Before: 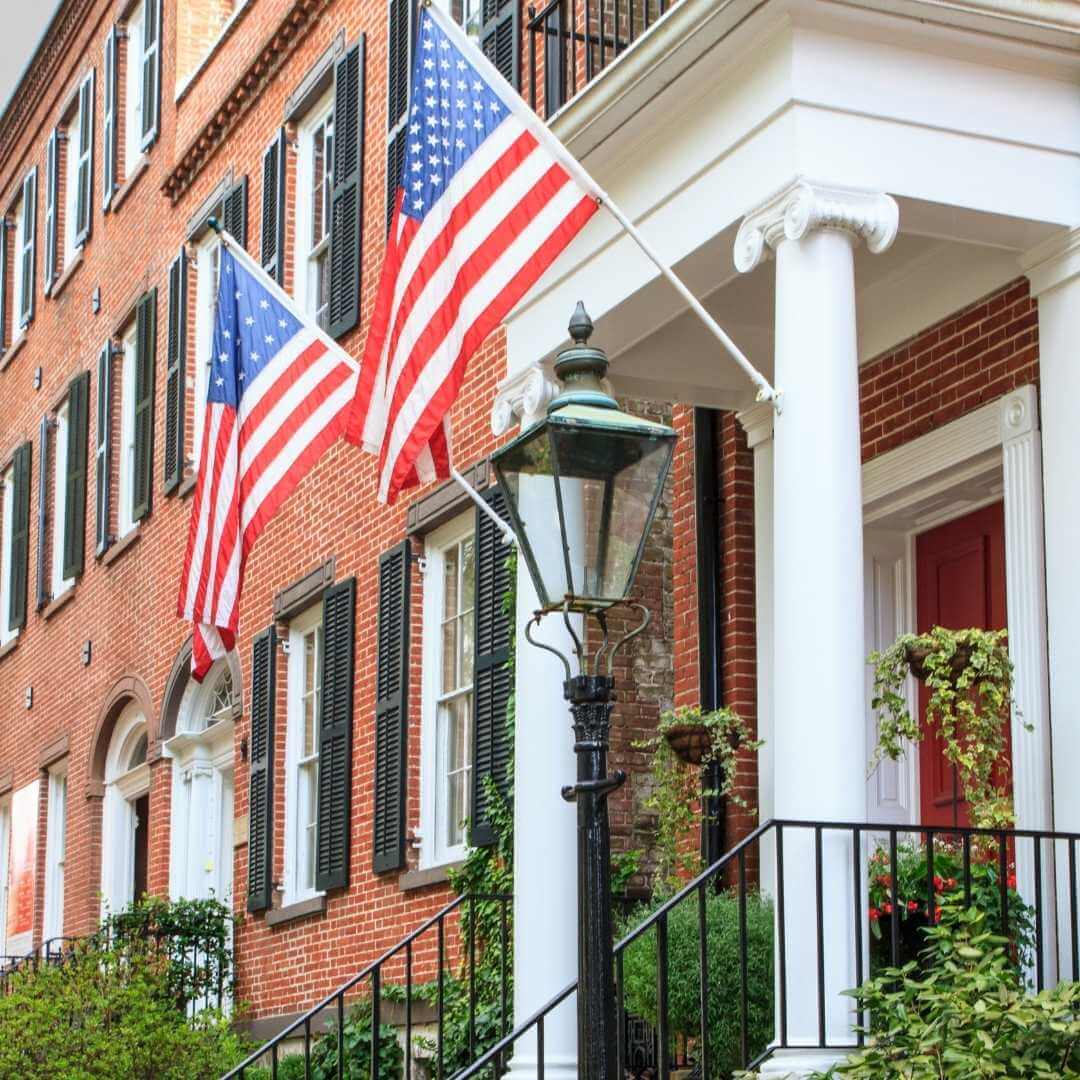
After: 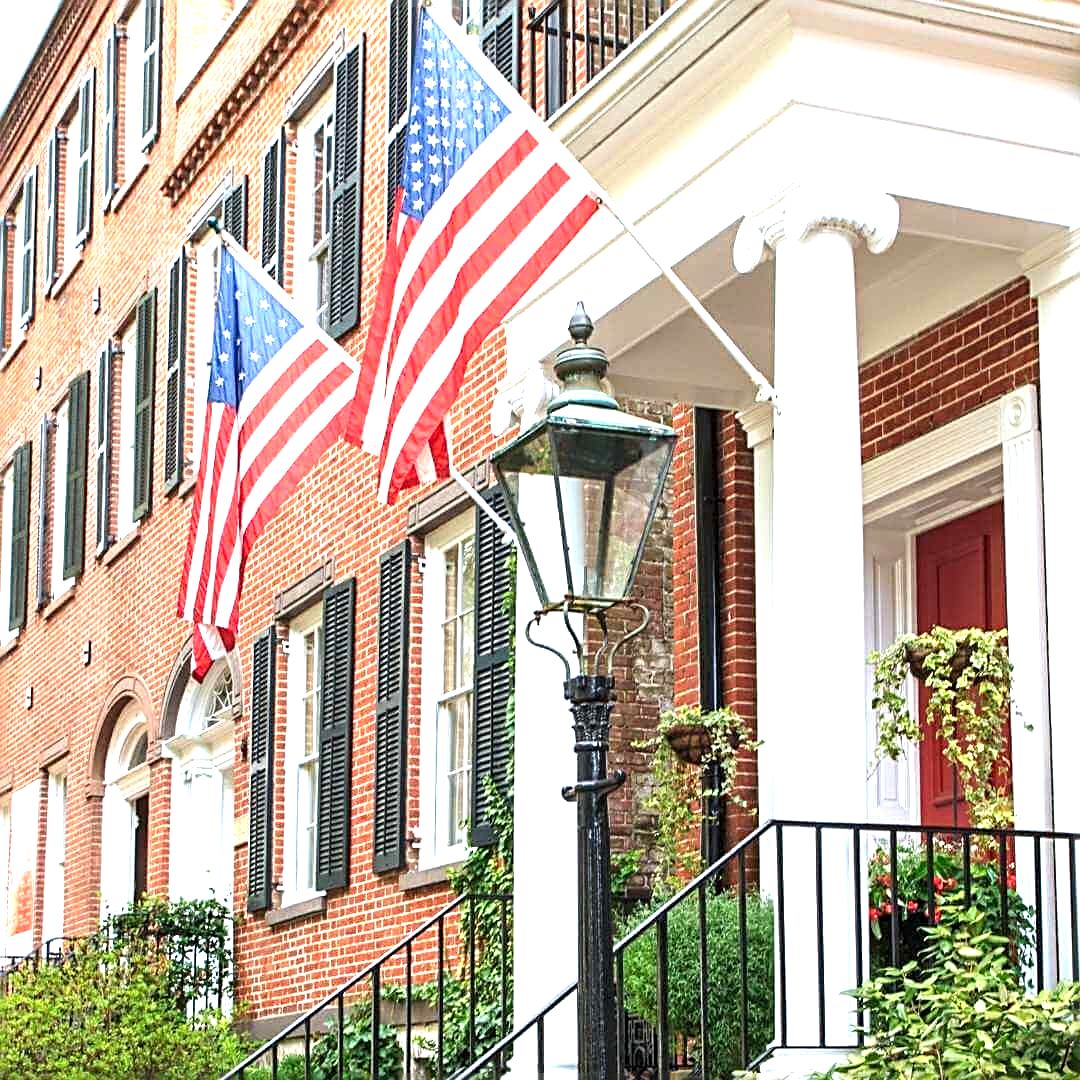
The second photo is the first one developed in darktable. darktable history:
exposure: black level correction 0, exposure 1.001 EV, compensate highlight preservation false
sharpen: radius 2.614, amount 0.686
